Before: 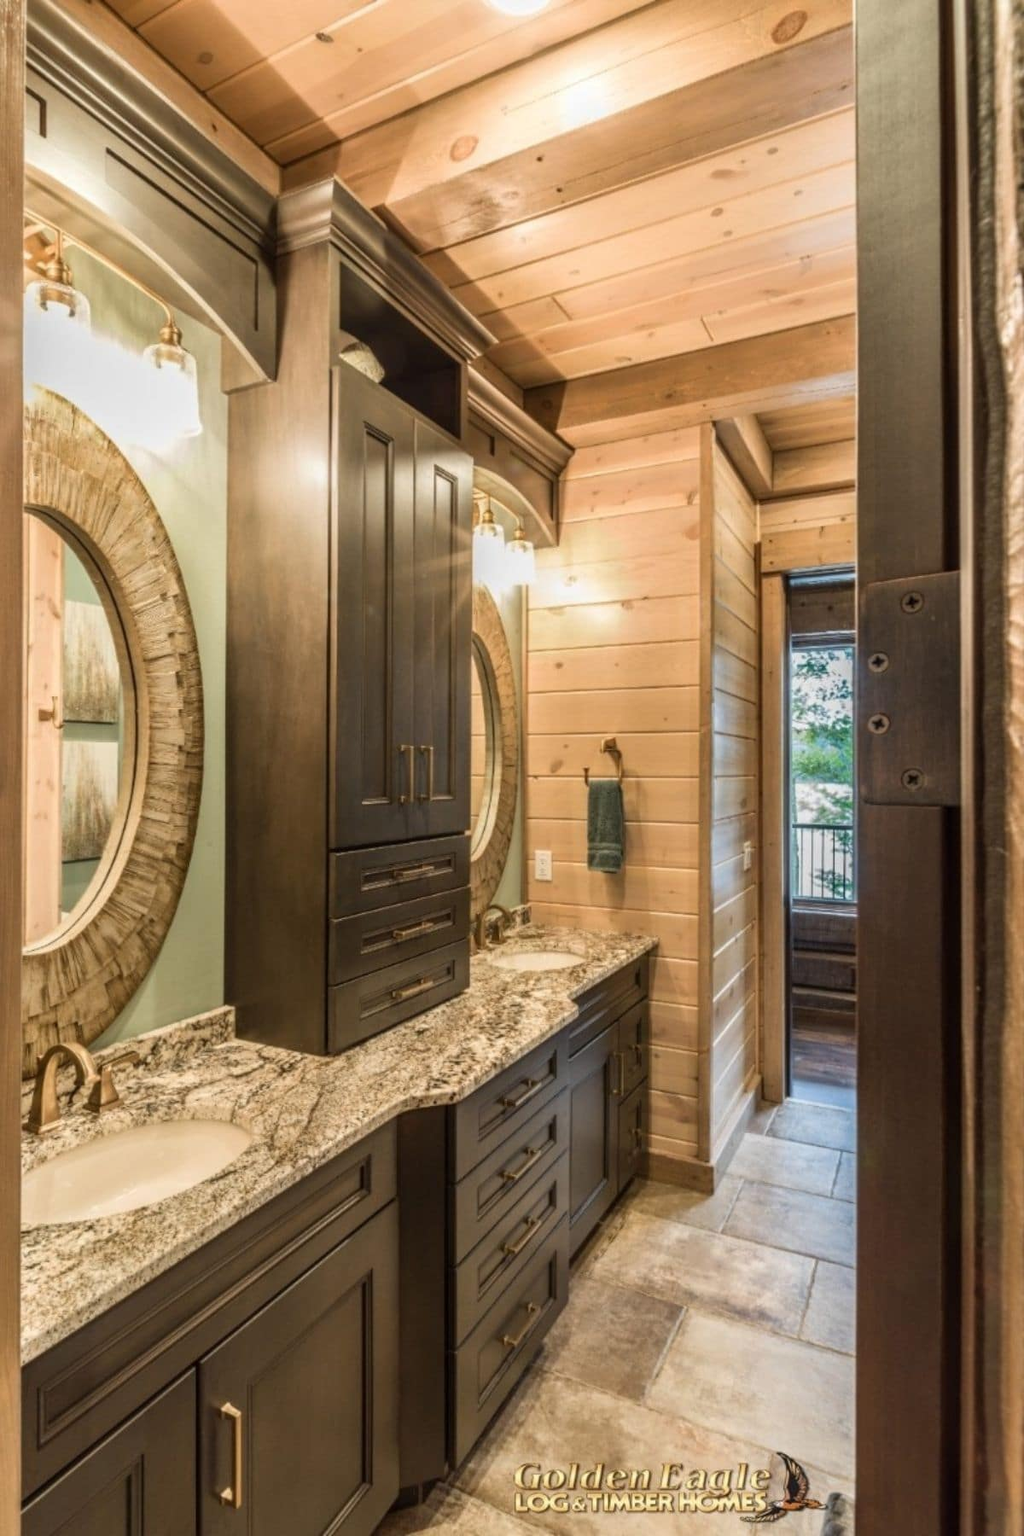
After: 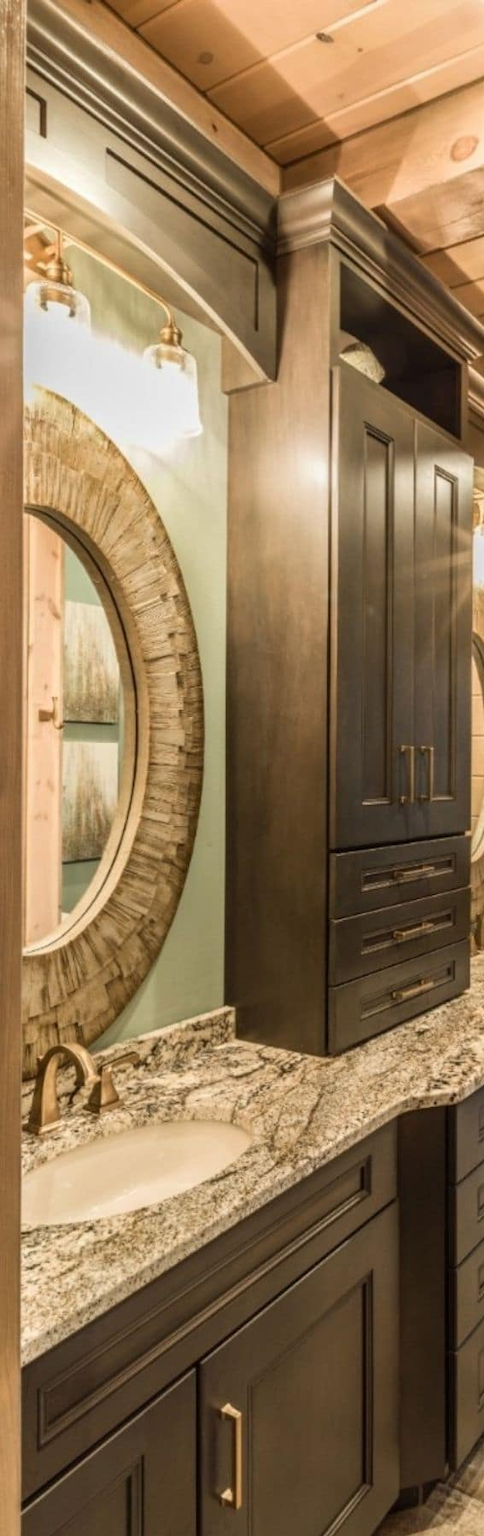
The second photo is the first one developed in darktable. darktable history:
crop and rotate: left 0.025%, top 0%, right 52.638%
